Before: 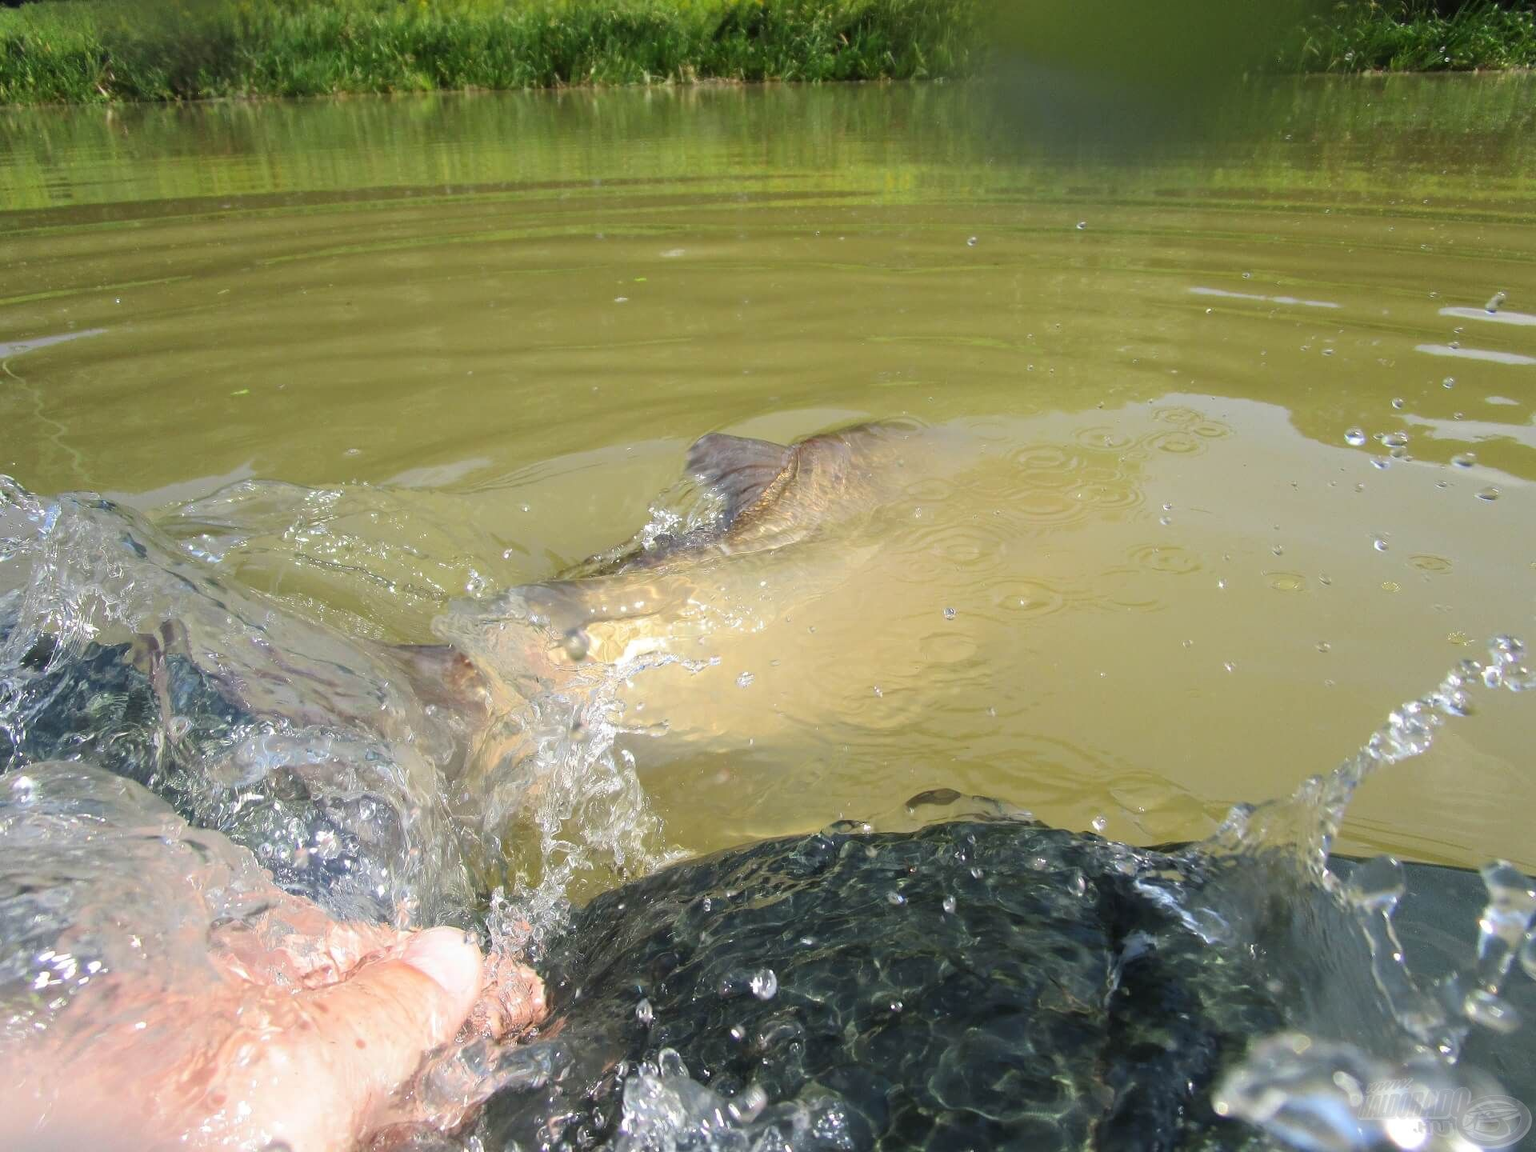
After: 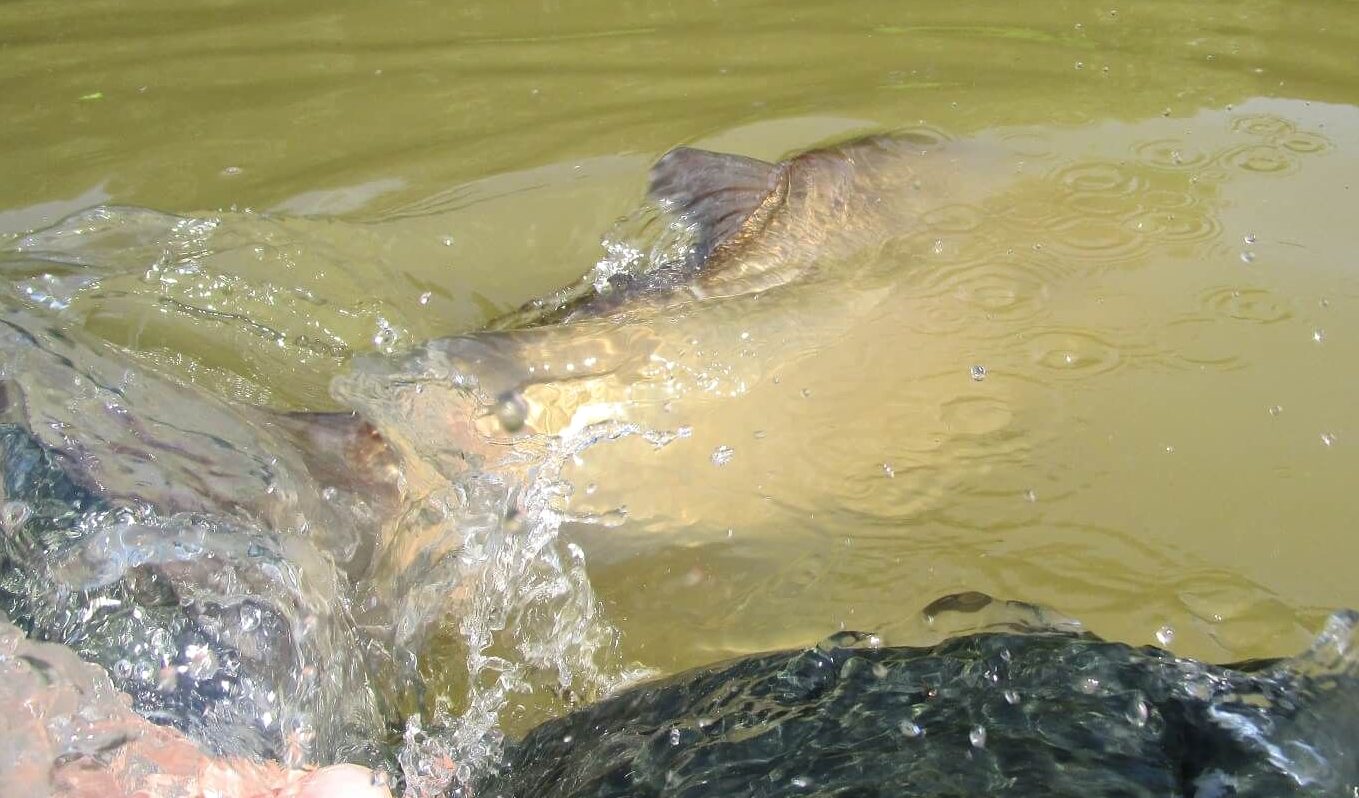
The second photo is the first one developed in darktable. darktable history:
local contrast: mode bilateral grid, contrast 20, coarseness 50, detail 120%, midtone range 0.2
crop: left 10.932%, top 27.422%, right 18.255%, bottom 17.121%
